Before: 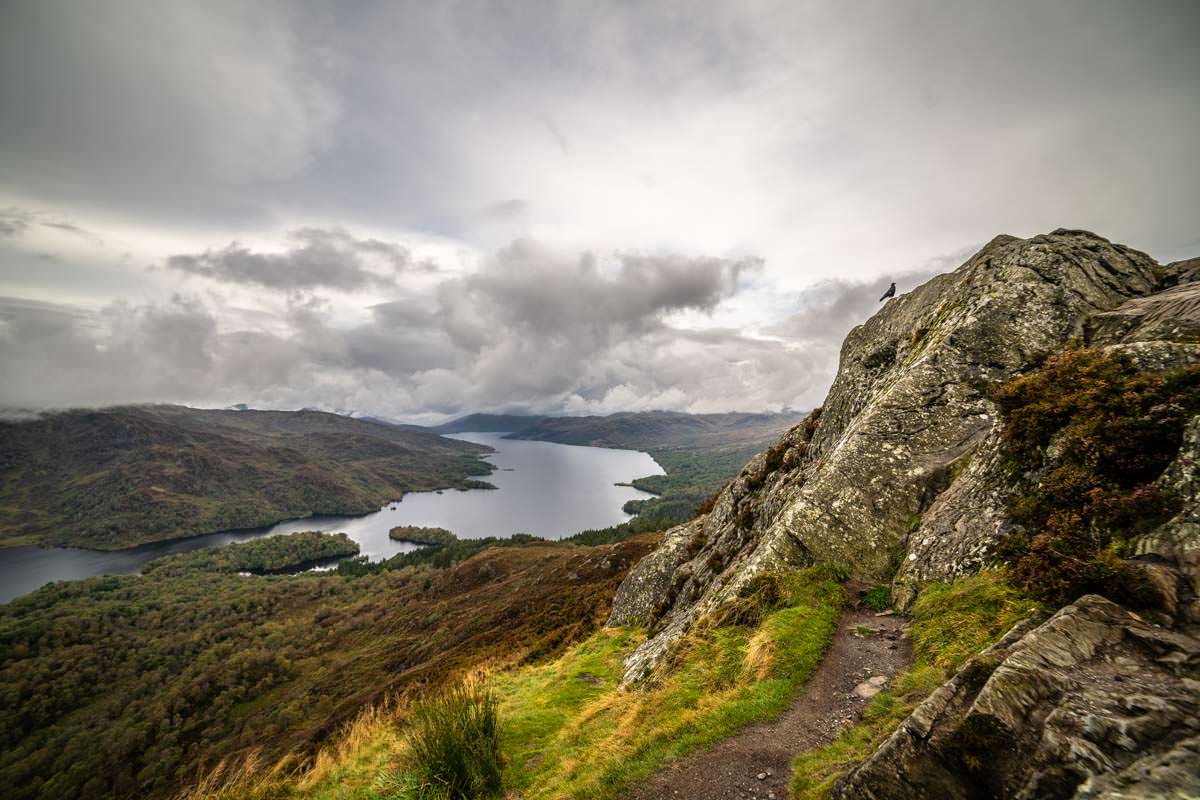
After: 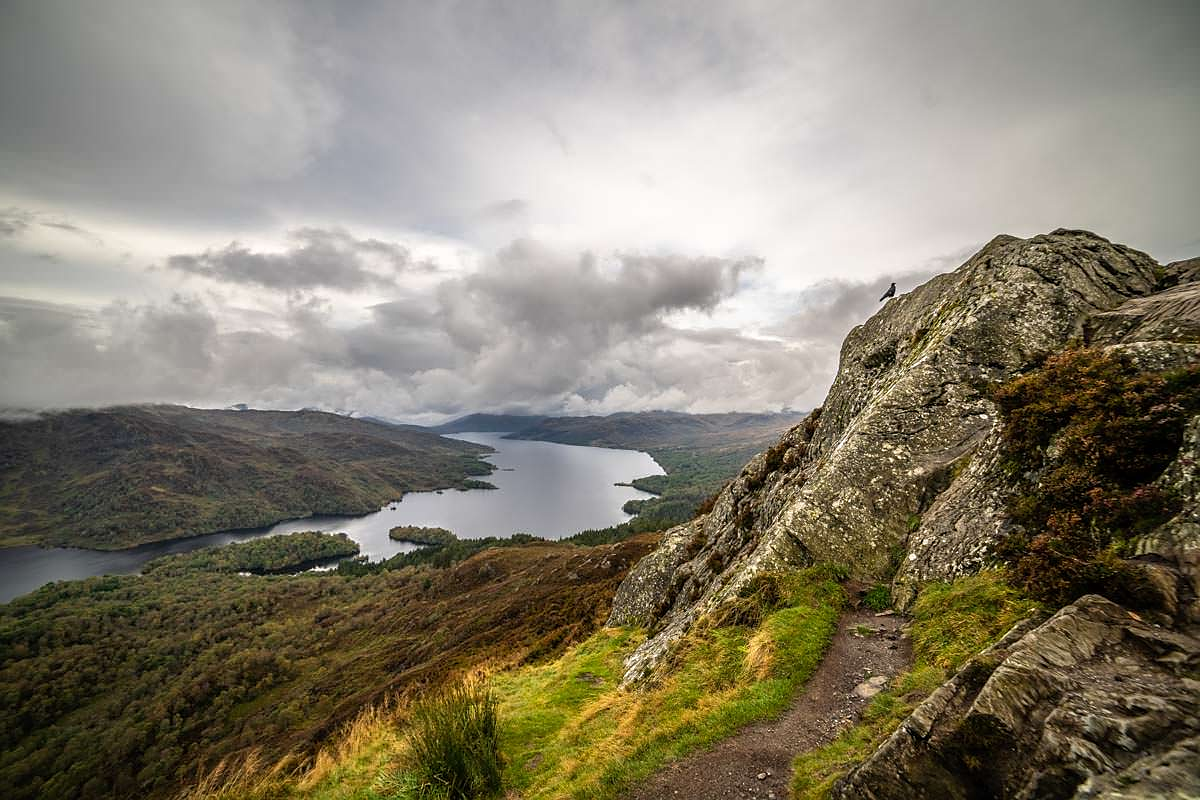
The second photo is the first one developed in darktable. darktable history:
sharpen: radius 1.012
